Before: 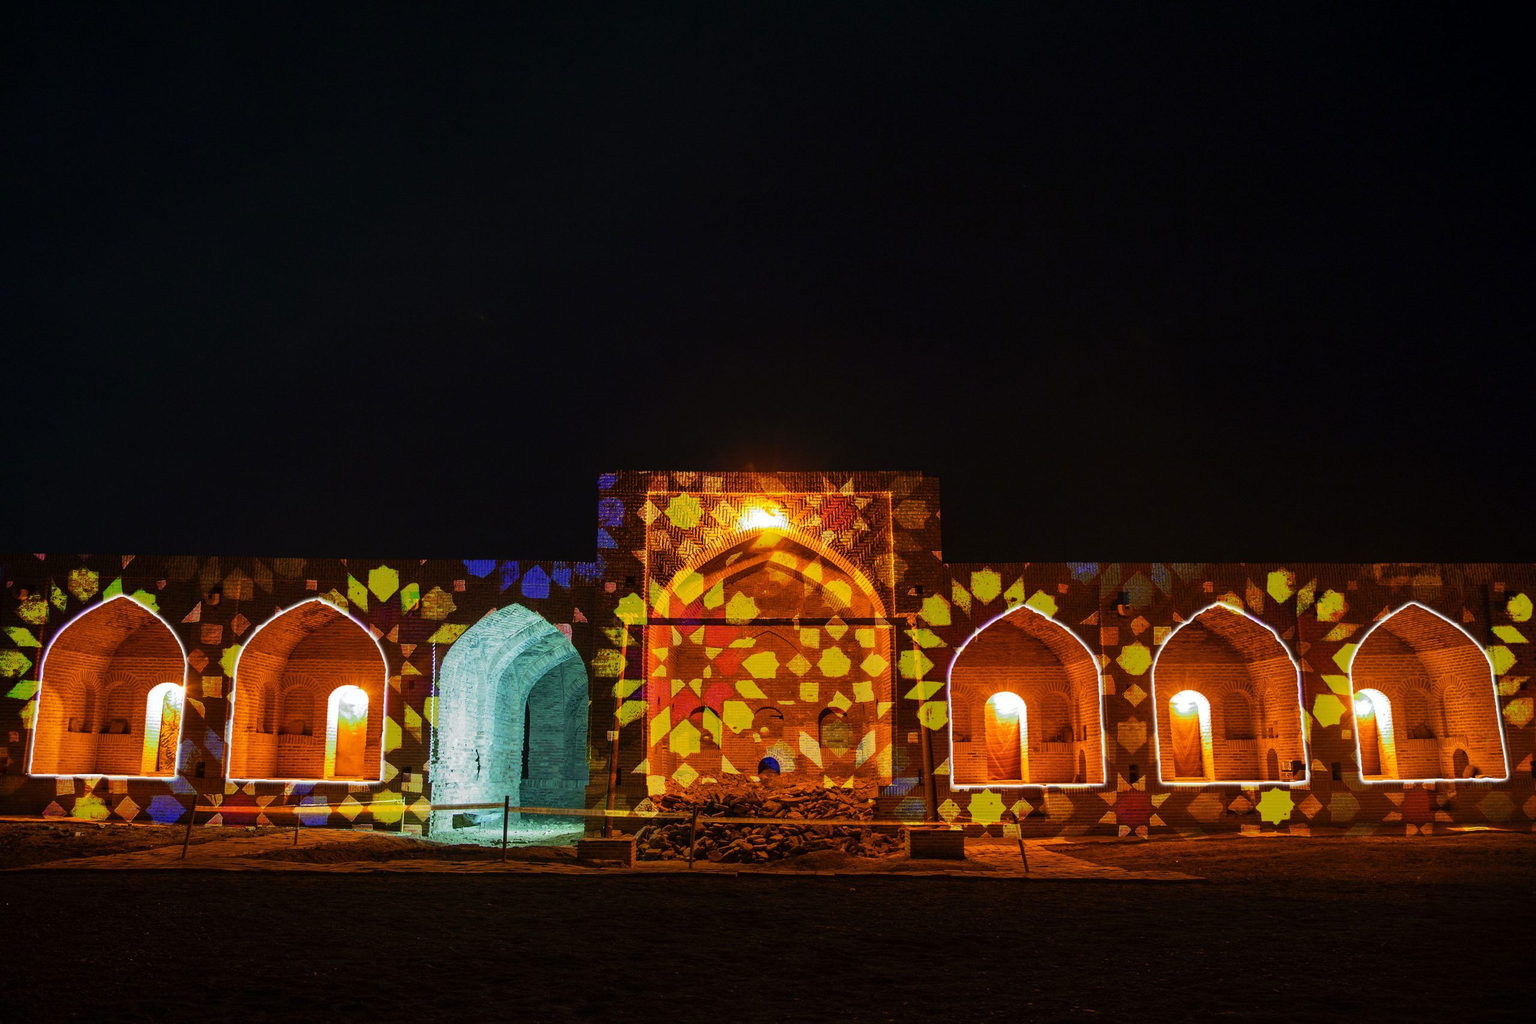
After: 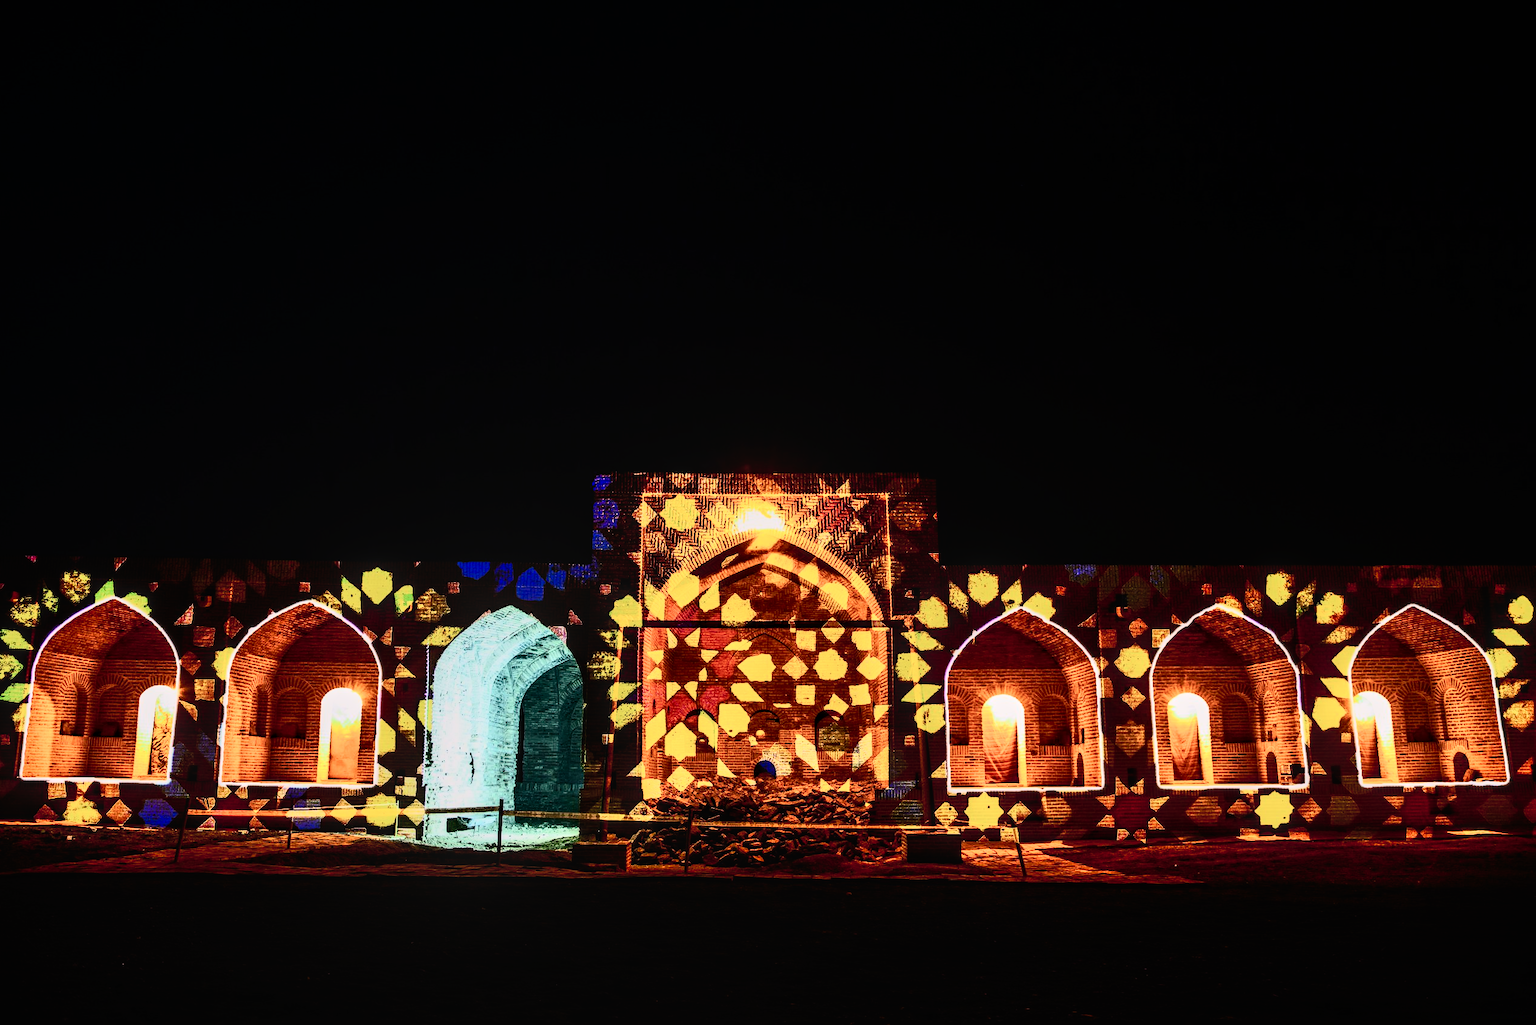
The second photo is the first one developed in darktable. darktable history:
crop and rotate: left 0.614%, top 0.179%, bottom 0.309%
shadows and highlights: soften with gaussian
color balance rgb: shadows lift › chroma 1.41%, shadows lift › hue 260°, power › chroma 0.5%, power › hue 260°, highlights gain › chroma 1%, highlights gain › hue 27°, saturation formula JzAzBz (2021)
tone curve: curves: ch0 [(0, 0) (0.003, 0.003) (0.011, 0.011) (0.025, 0.024) (0.044, 0.043) (0.069, 0.067) (0.1, 0.096) (0.136, 0.131) (0.177, 0.171) (0.224, 0.217) (0.277, 0.268) (0.335, 0.324) (0.399, 0.386) (0.468, 0.453) (0.543, 0.547) (0.623, 0.626) (0.709, 0.712) (0.801, 0.802) (0.898, 0.898) (1, 1)], preserve colors none
contrast brightness saturation: contrast 0.93, brightness 0.2
local contrast: on, module defaults
filmic rgb: black relative exposure -7.75 EV, white relative exposure 4.4 EV, threshold 3 EV, hardness 3.76, latitude 50%, contrast 1.1, color science v5 (2021), contrast in shadows safe, contrast in highlights safe, enable highlight reconstruction true
